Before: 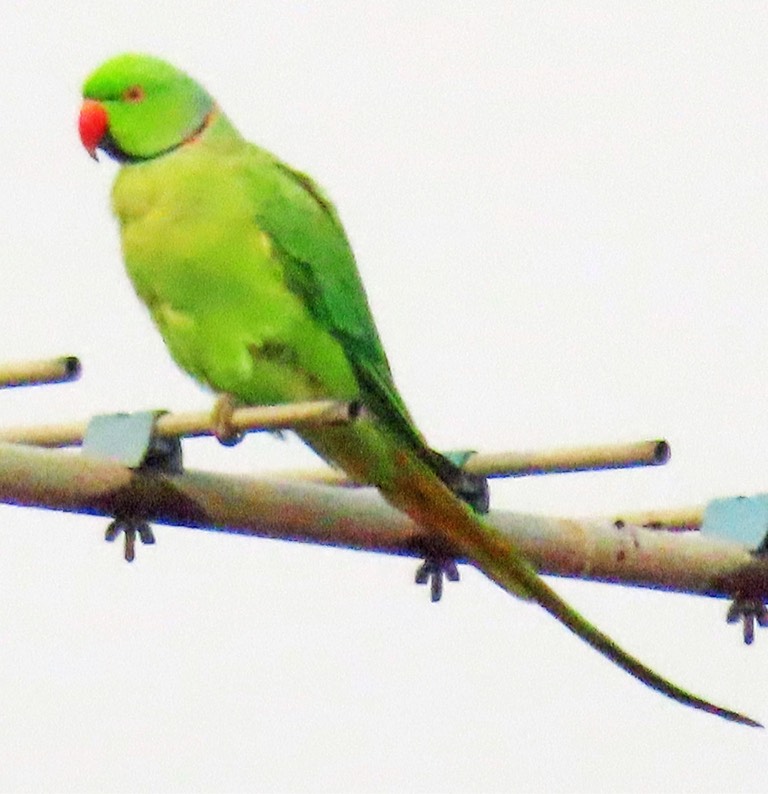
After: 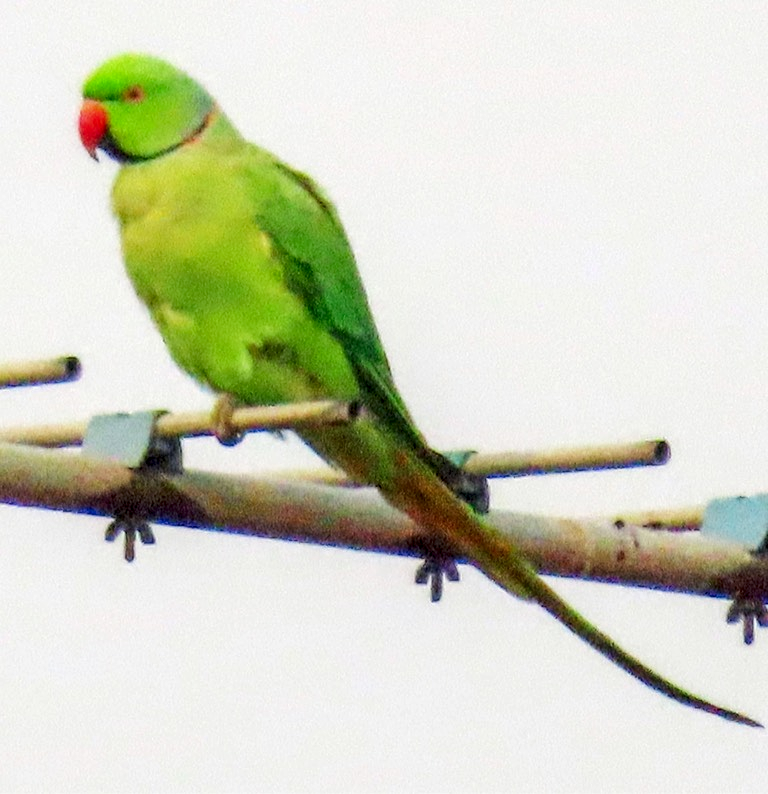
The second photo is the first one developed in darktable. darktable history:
local contrast: shadows 96%, midtone range 0.493
